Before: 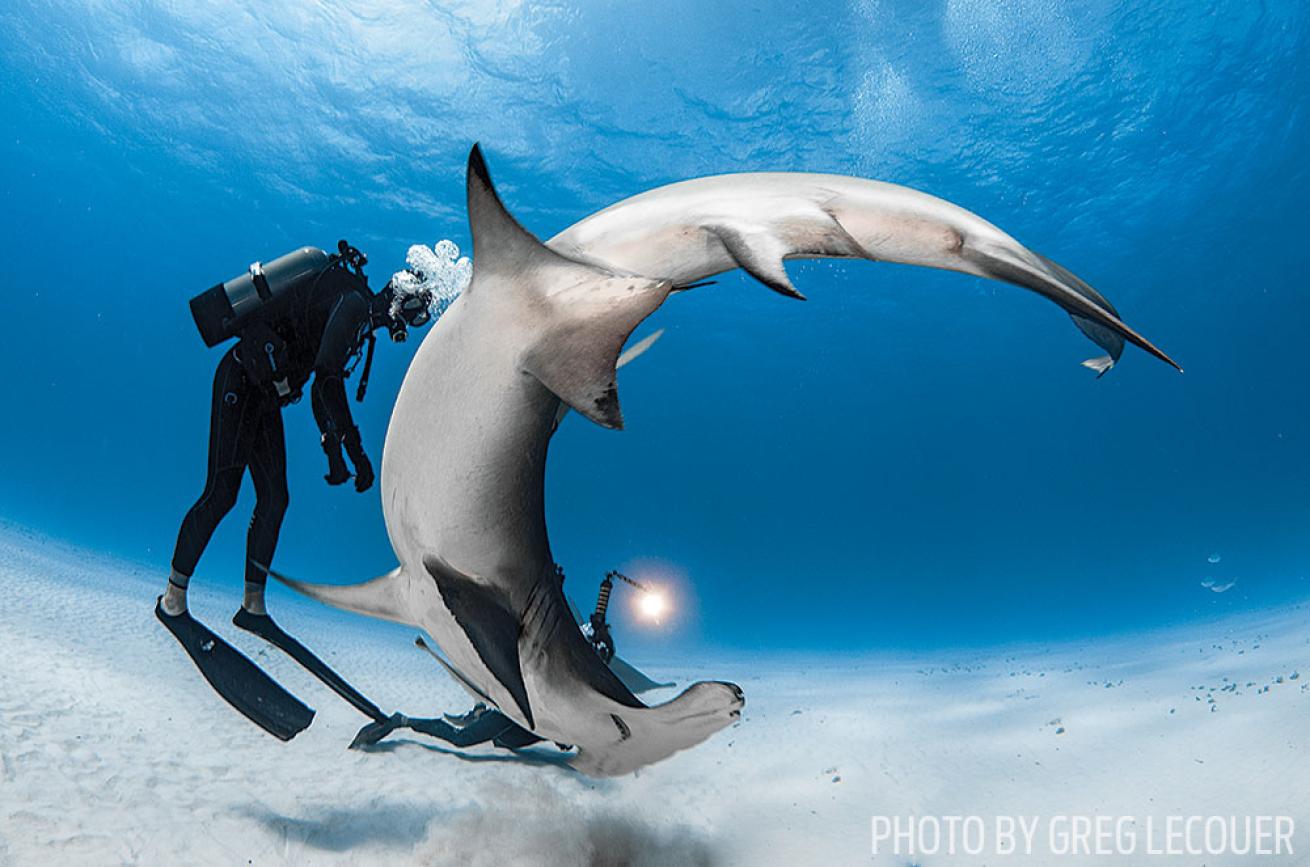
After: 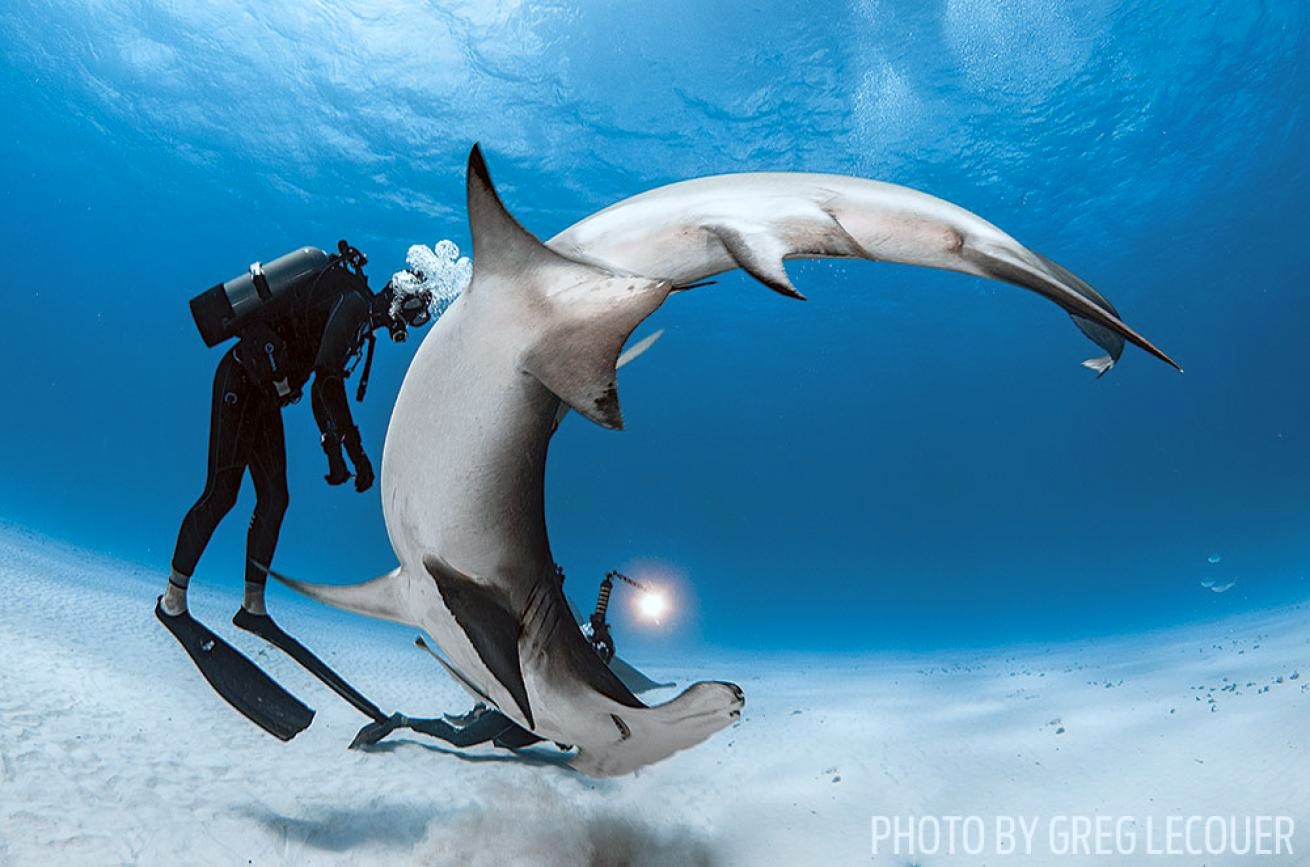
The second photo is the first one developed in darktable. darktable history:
color correction: highlights a* -3.21, highlights b* -6.65, shadows a* 3.03, shadows b* 5.75
